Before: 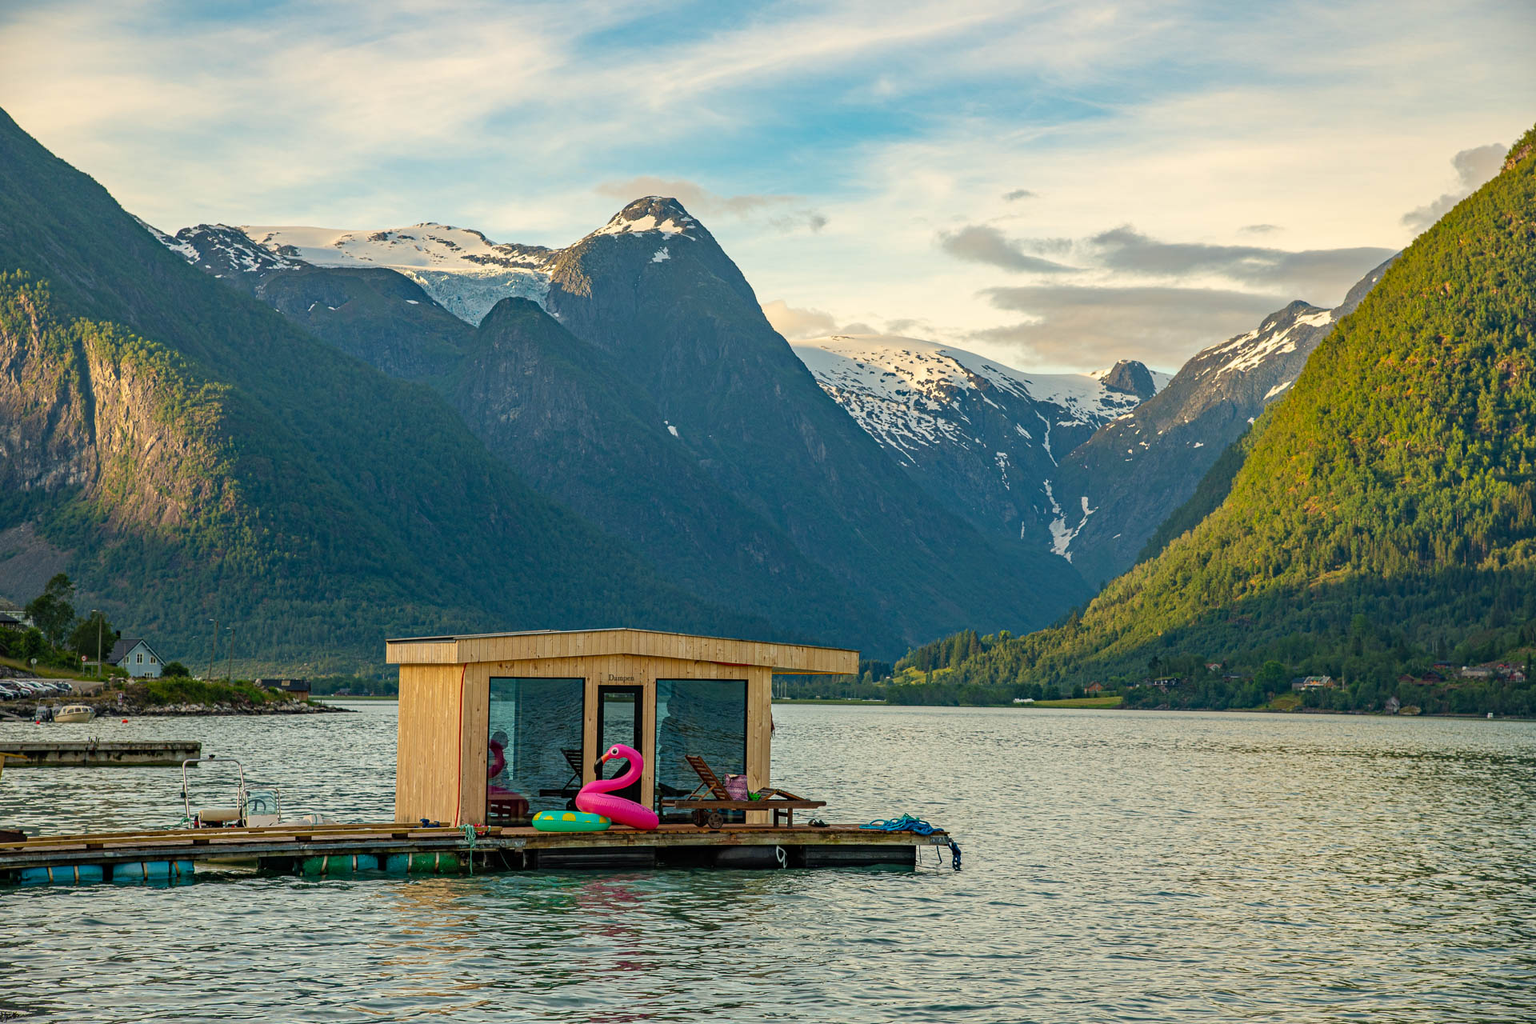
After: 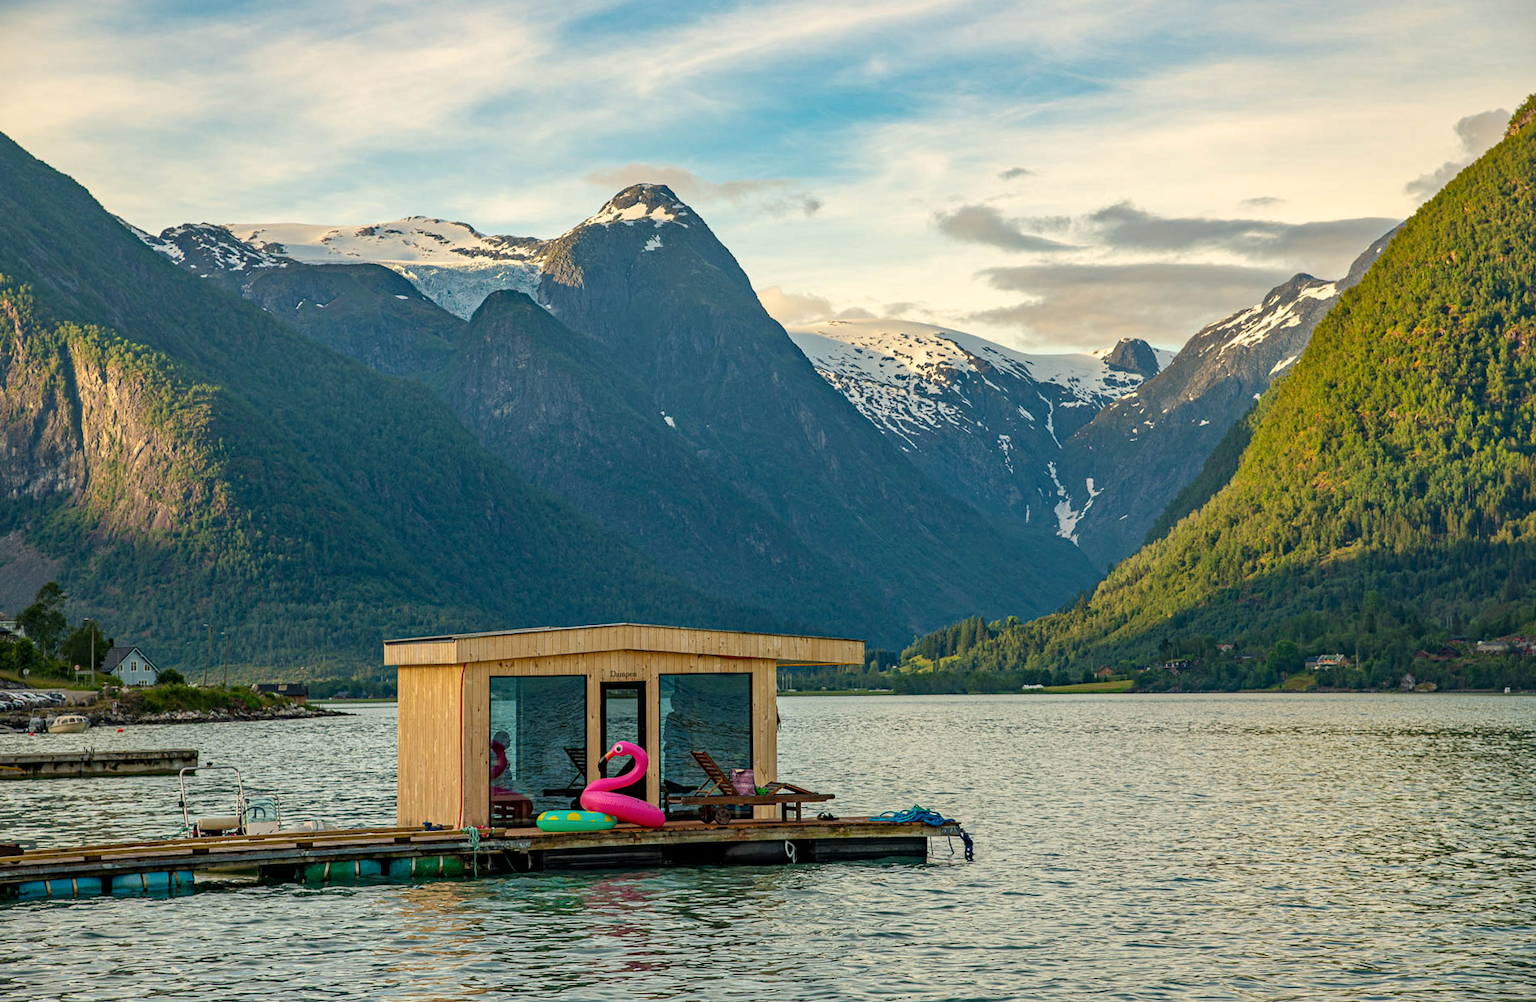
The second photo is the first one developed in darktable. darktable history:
local contrast: mode bilateral grid, contrast 20, coarseness 50, detail 120%, midtone range 0.2
rotate and perspective: rotation -1.42°, crop left 0.016, crop right 0.984, crop top 0.035, crop bottom 0.965
